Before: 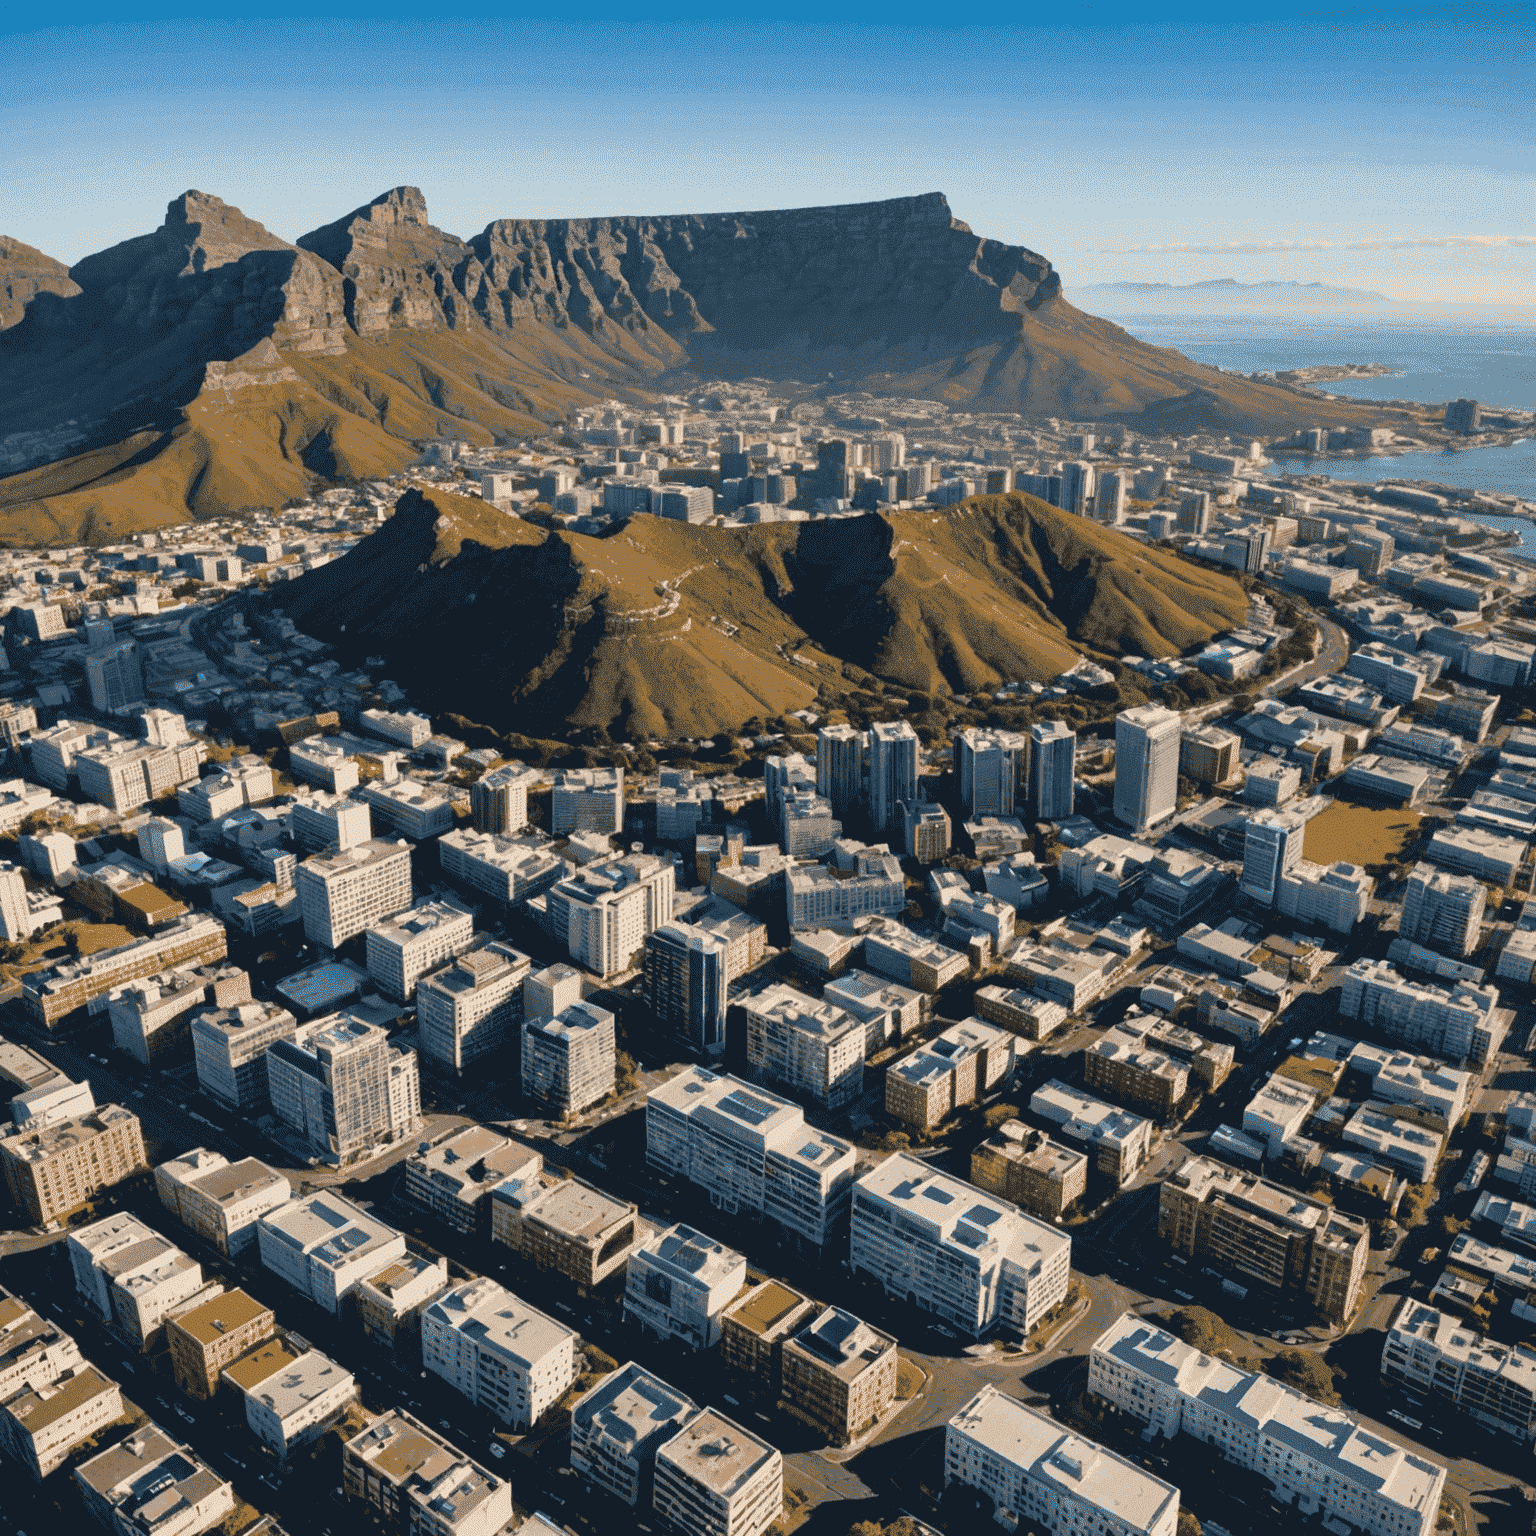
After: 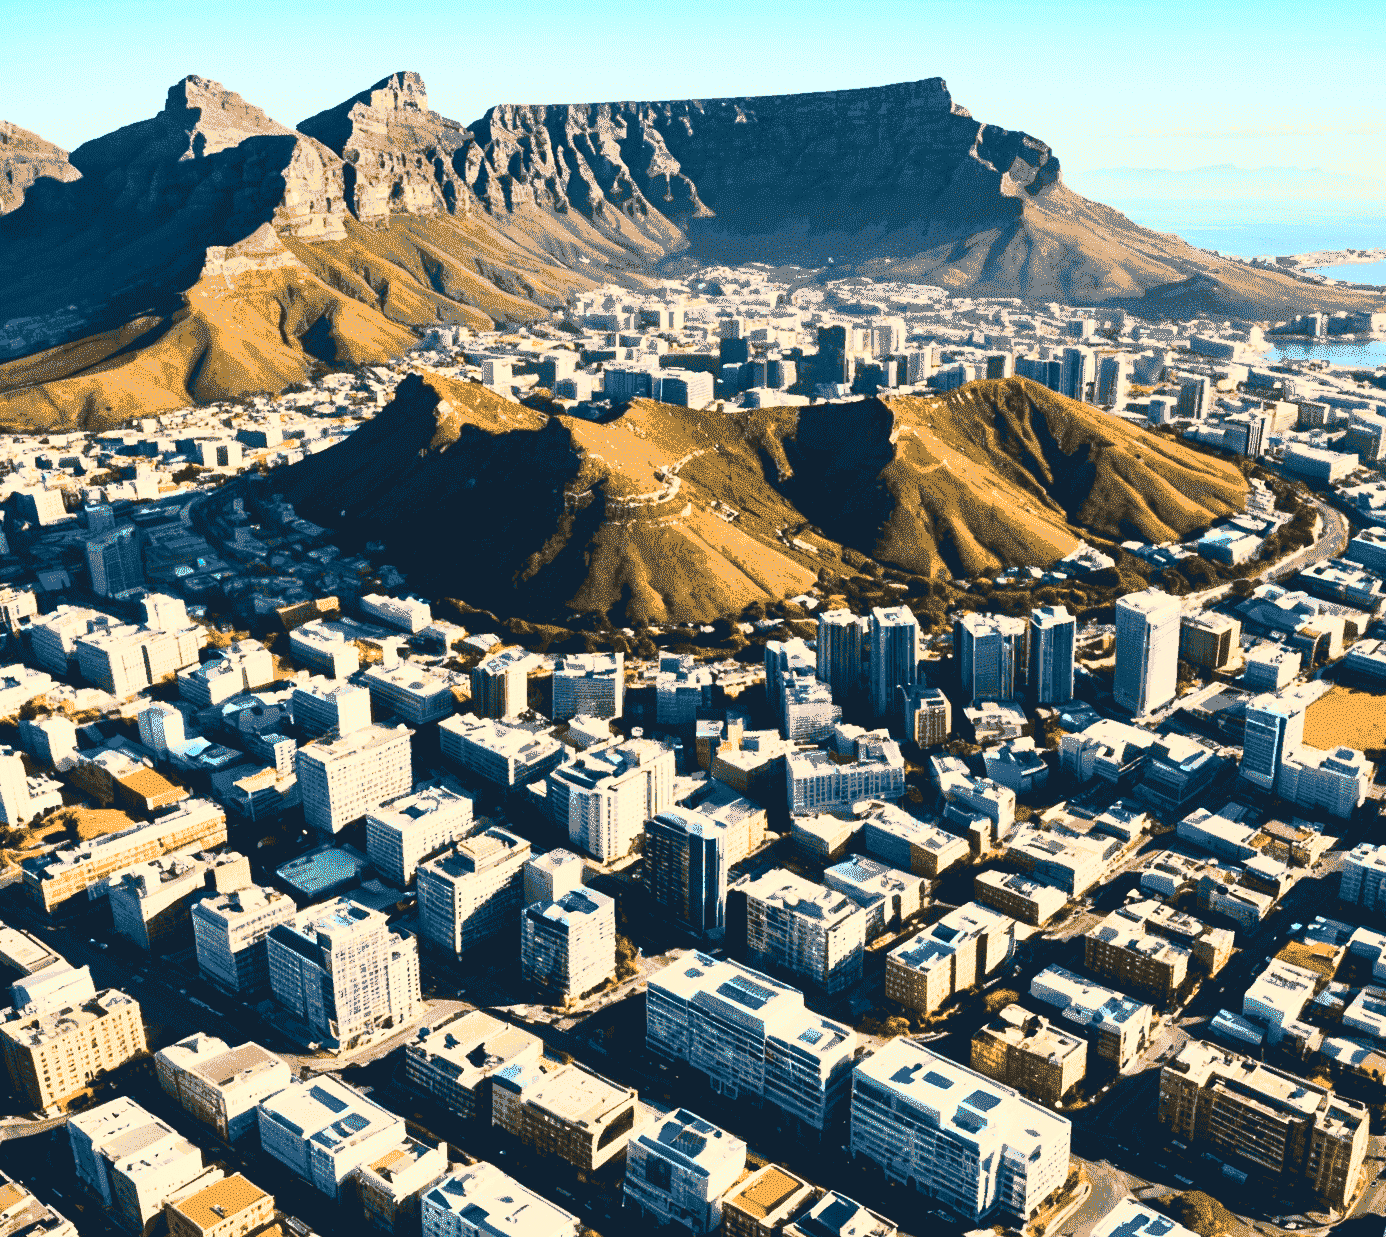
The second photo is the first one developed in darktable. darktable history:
crop: top 7.49%, right 9.717%, bottom 11.943%
contrast brightness saturation: contrast 0.83, brightness 0.59, saturation 0.59
